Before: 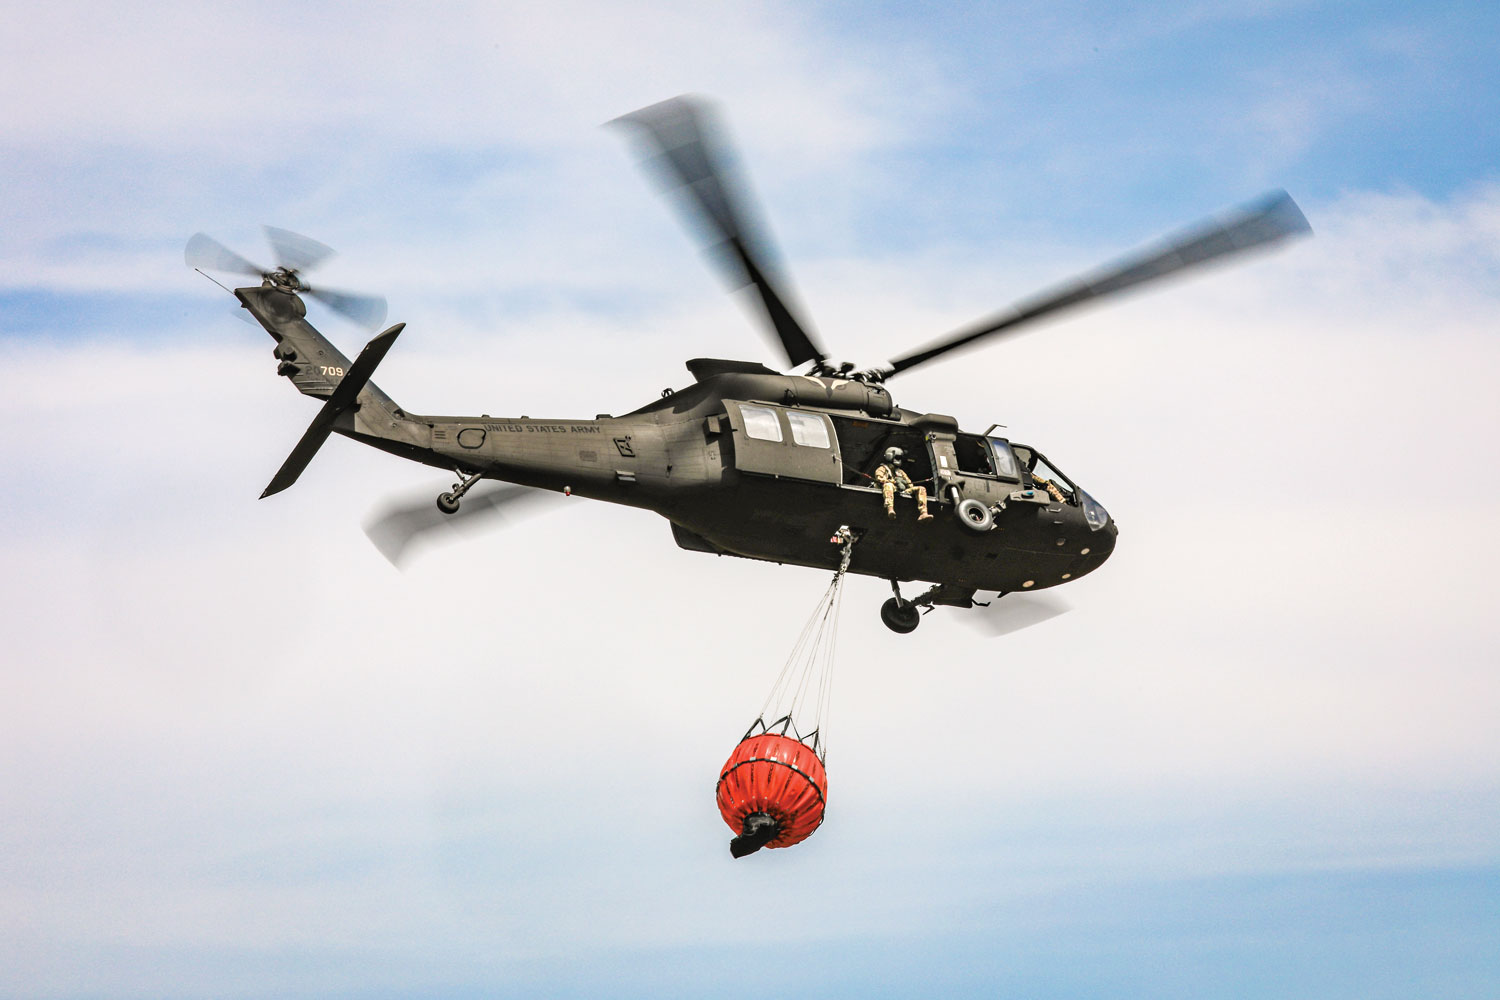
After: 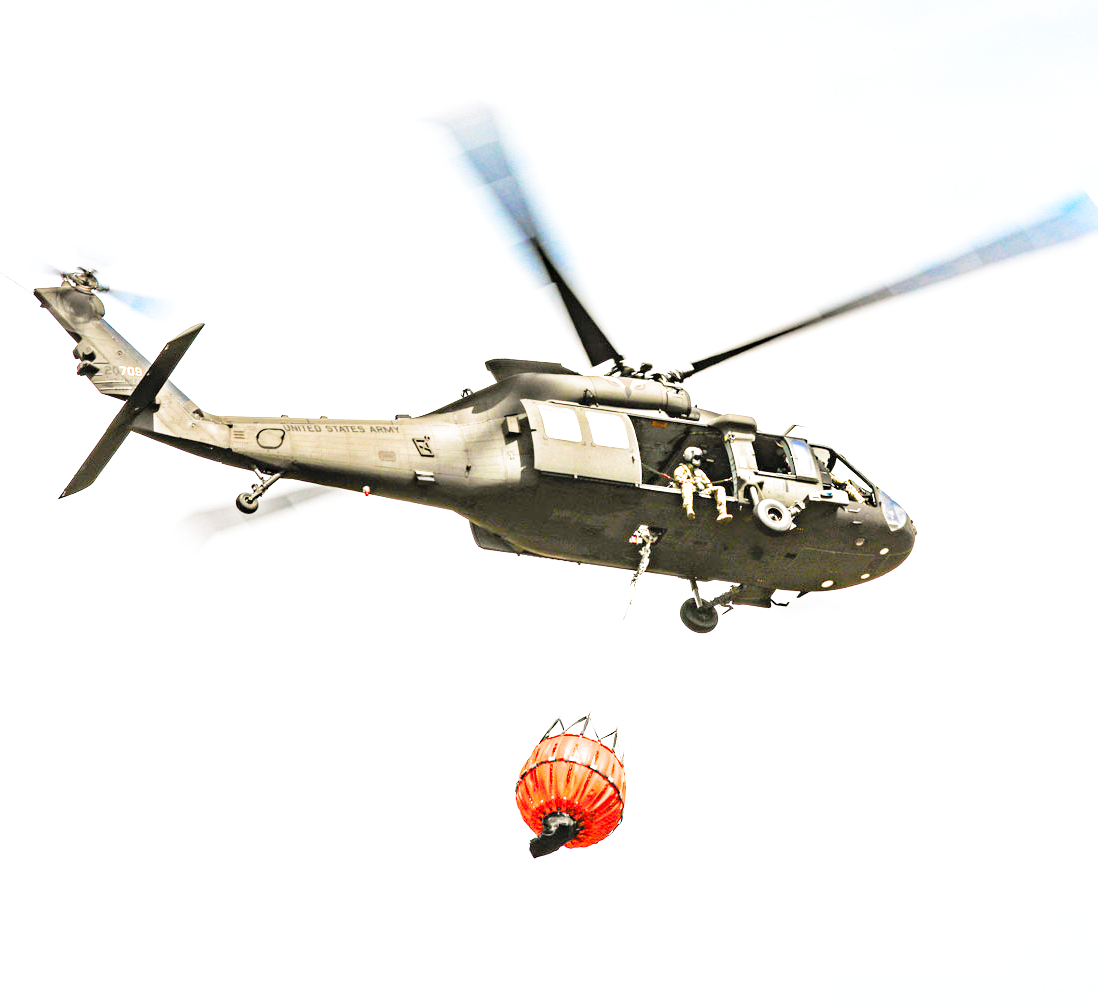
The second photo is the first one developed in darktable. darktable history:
contrast brightness saturation: contrast 0.07, brightness 0.18, saturation 0.4
exposure: exposure 1.25 EV, compensate exposure bias true, compensate highlight preservation false
filmic rgb: middle gray luminance 12.74%, black relative exposure -10.13 EV, white relative exposure 3.47 EV, threshold 6 EV, target black luminance 0%, hardness 5.74, latitude 44.69%, contrast 1.221, highlights saturation mix 5%, shadows ↔ highlights balance 26.78%, add noise in highlights 0, preserve chrominance no, color science v3 (2019), use custom middle-gray values true, iterations of high-quality reconstruction 0, contrast in highlights soft, enable highlight reconstruction true
crop: left 13.443%, right 13.31%
